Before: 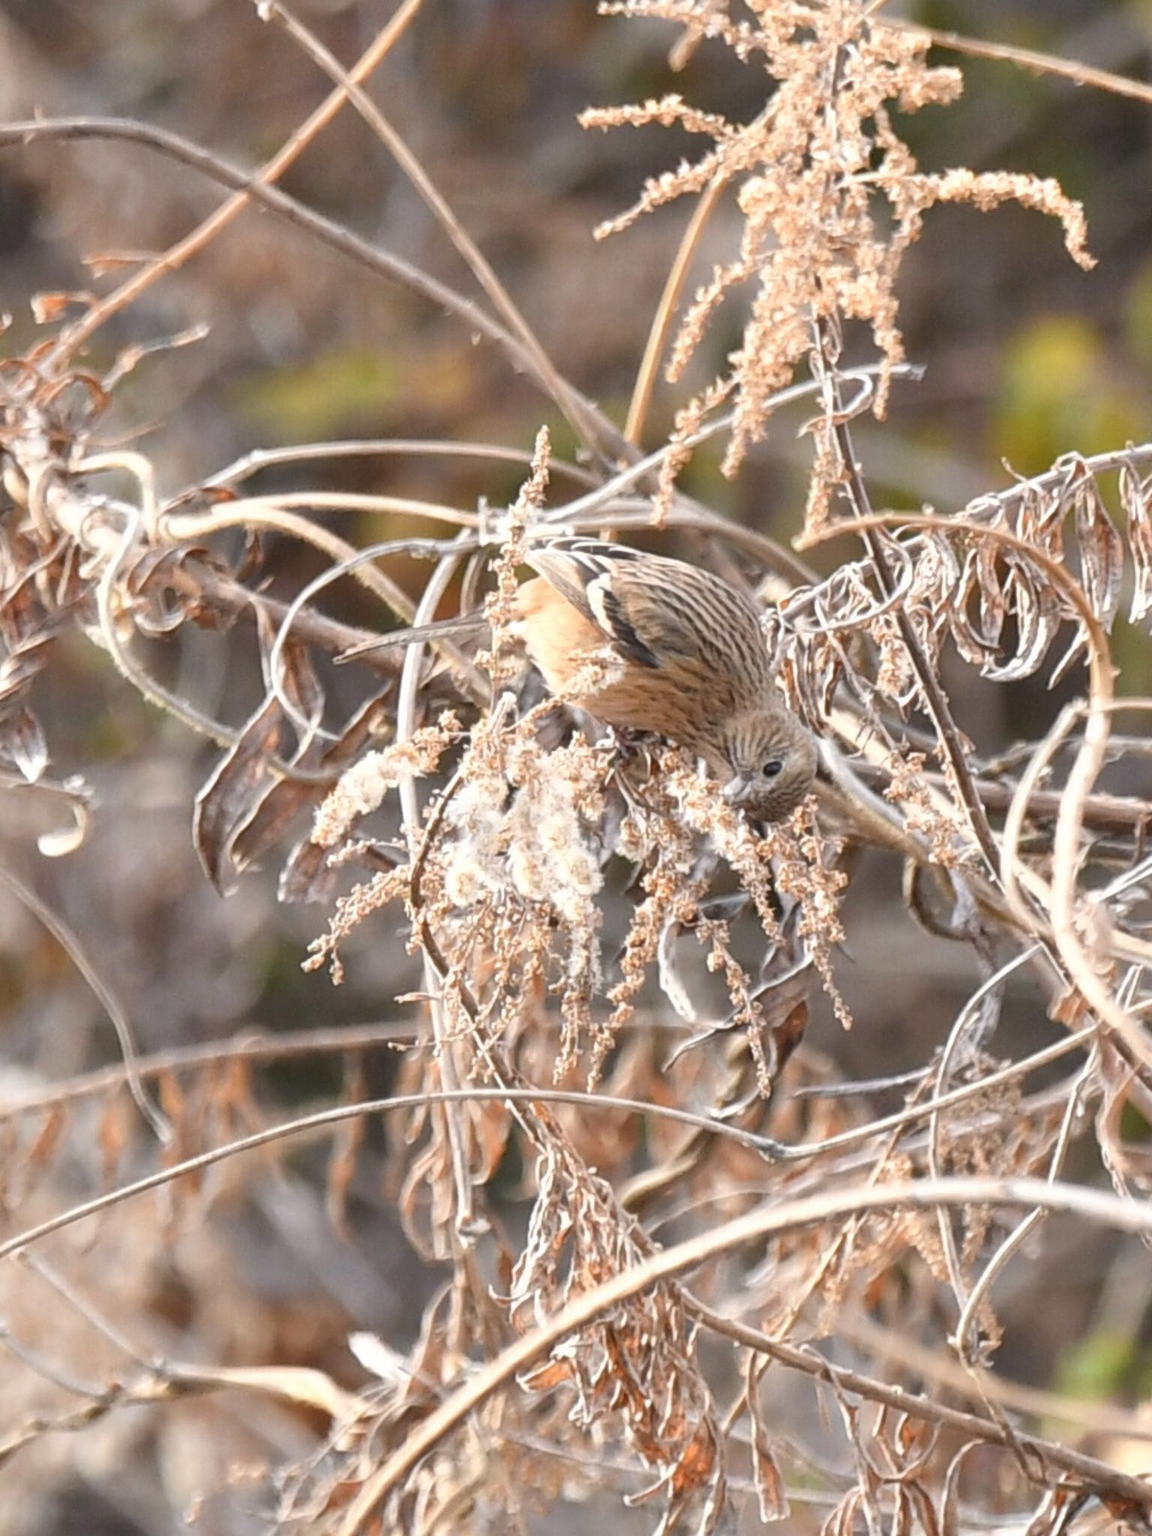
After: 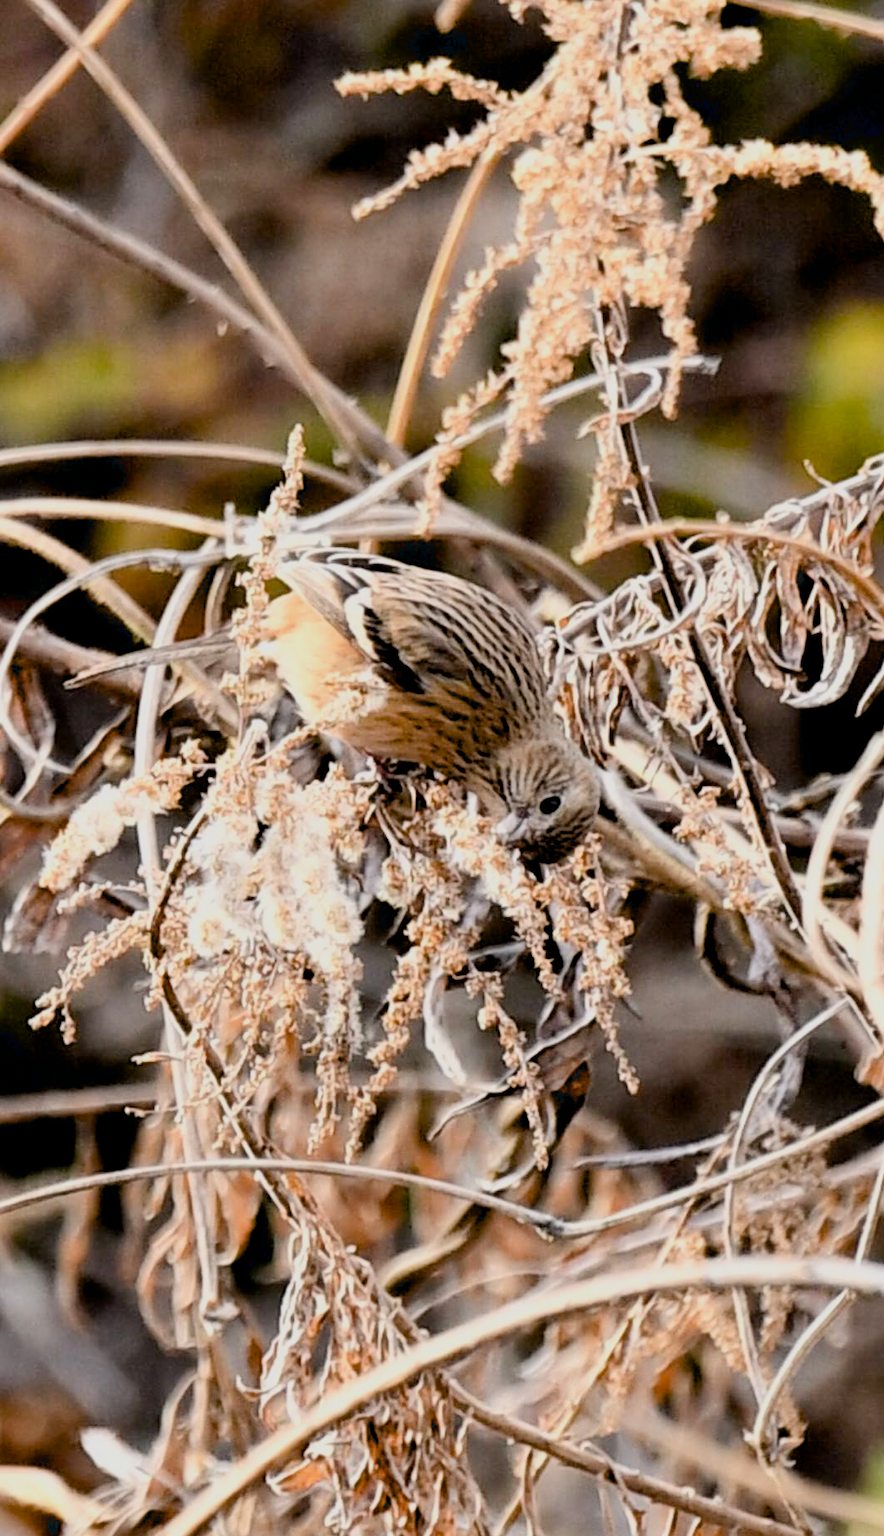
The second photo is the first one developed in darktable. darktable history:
tone equalizer: edges refinement/feathering 500, mask exposure compensation -1.57 EV, preserve details no
crop and rotate: left 23.948%, top 2.746%, right 6.704%, bottom 6.907%
filmic rgb: black relative exposure -7.5 EV, white relative exposure 5 EV, threshold 5.94 EV, hardness 3.32, contrast 1.297, color science v6 (2022), iterations of high-quality reconstruction 0, enable highlight reconstruction true
exposure: black level correction 0.055, exposure -0.036 EV, compensate highlight preservation false
